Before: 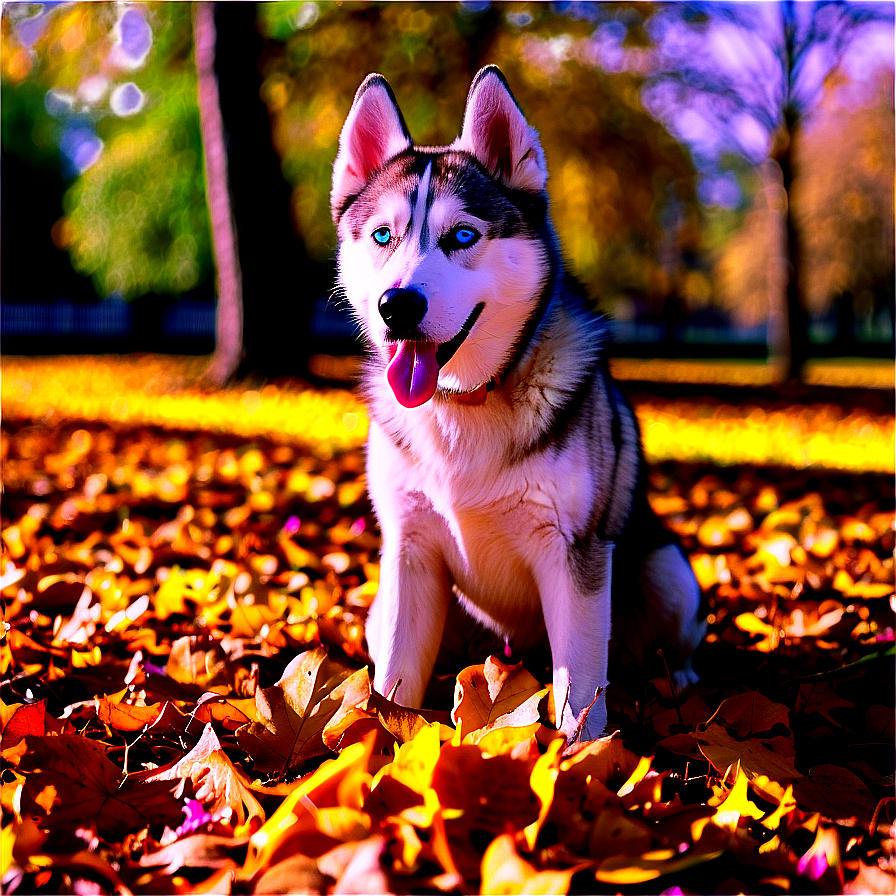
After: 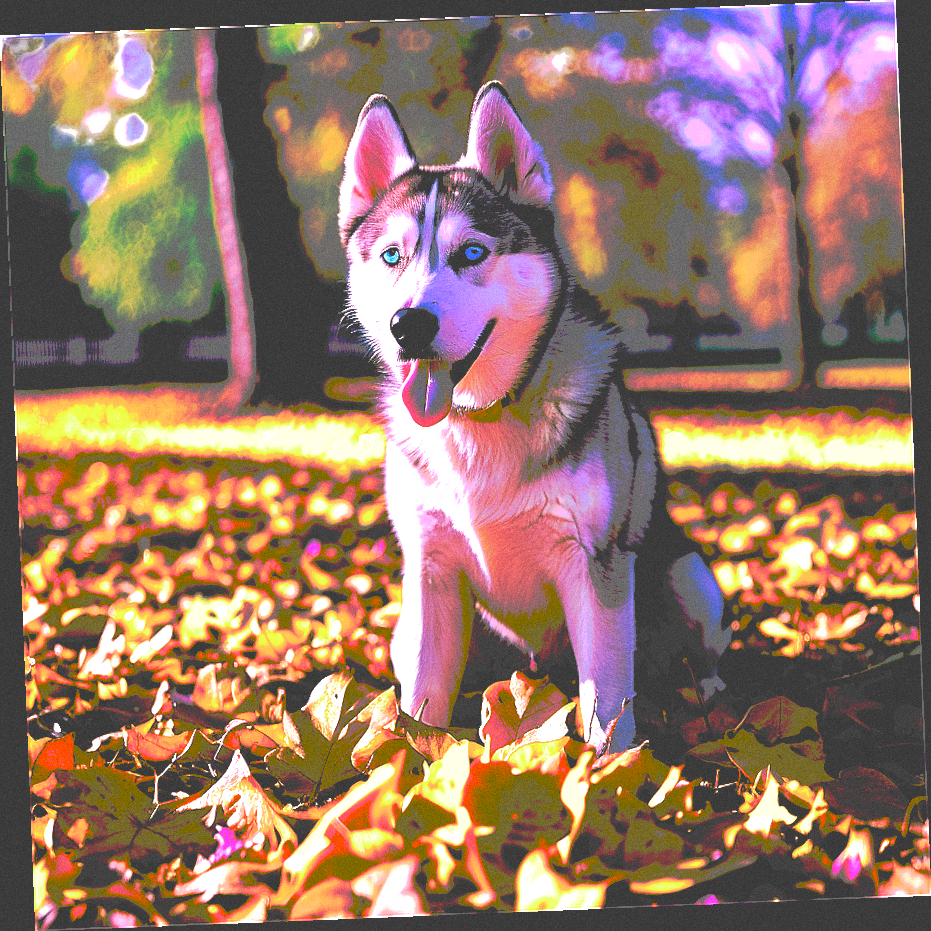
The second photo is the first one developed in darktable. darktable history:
filmic rgb: black relative exposure -8.2 EV, white relative exposure 2.2 EV, threshold 3 EV, hardness 7.11, latitude 85.74%, contrast 1.696, highlights saturation mix -4%, shadows ↔ highlights balance -2.69%, preserve chrominance no, color science v5 (2021), contrast in shadows safe, contrast in highlights safe, enable highlight reconstruction true
rotate and perspective: rotation -2.29°, automatic cropping off
tone curve: curves: ch0 [(0, 0) (0.003, 0.449) (0.011, 0.449) (0.025, 0.449) (0.044, 0.45) (0.069, 0.453) (0.1, 0.453) (0.136, 0.455) (0.177, 0.458) (0.224, 0.462) (0.277, 0.47) (0.335, 0.491) (0.399, 0.522) (0.468, 0.561) (0.543, 0.619) (0.623, 0.69) (0.709, 0.756) (0.801, 0.802) (0.898, 0.825) (1, 1)], preserve colors none
grain: on, module defaults
